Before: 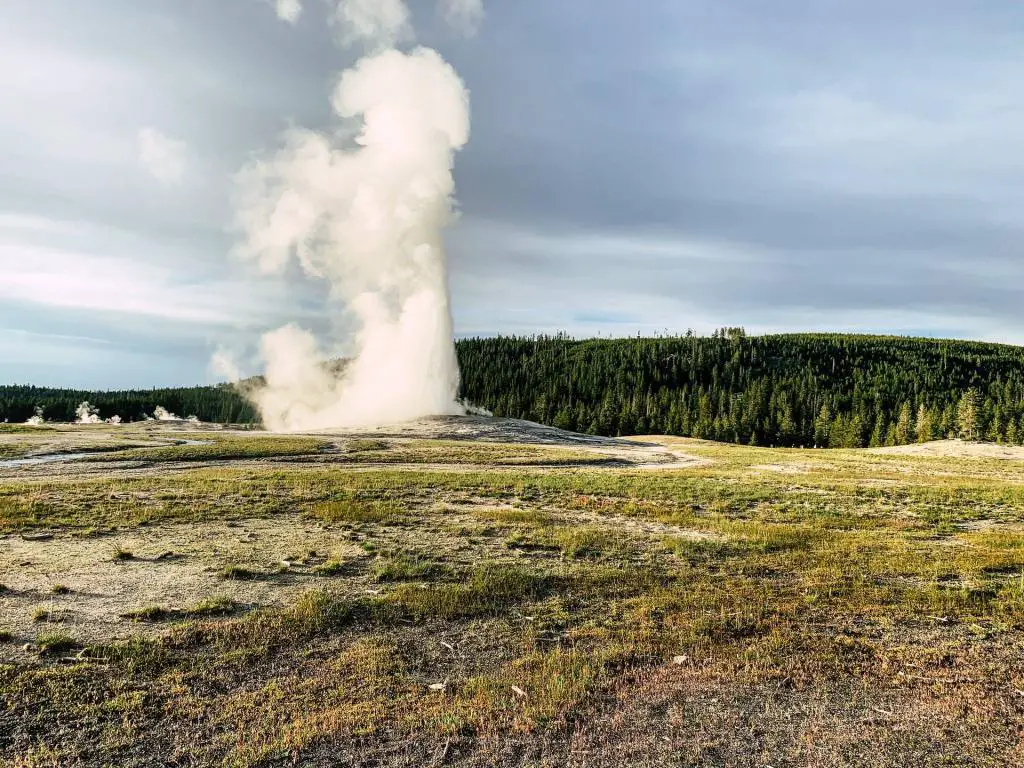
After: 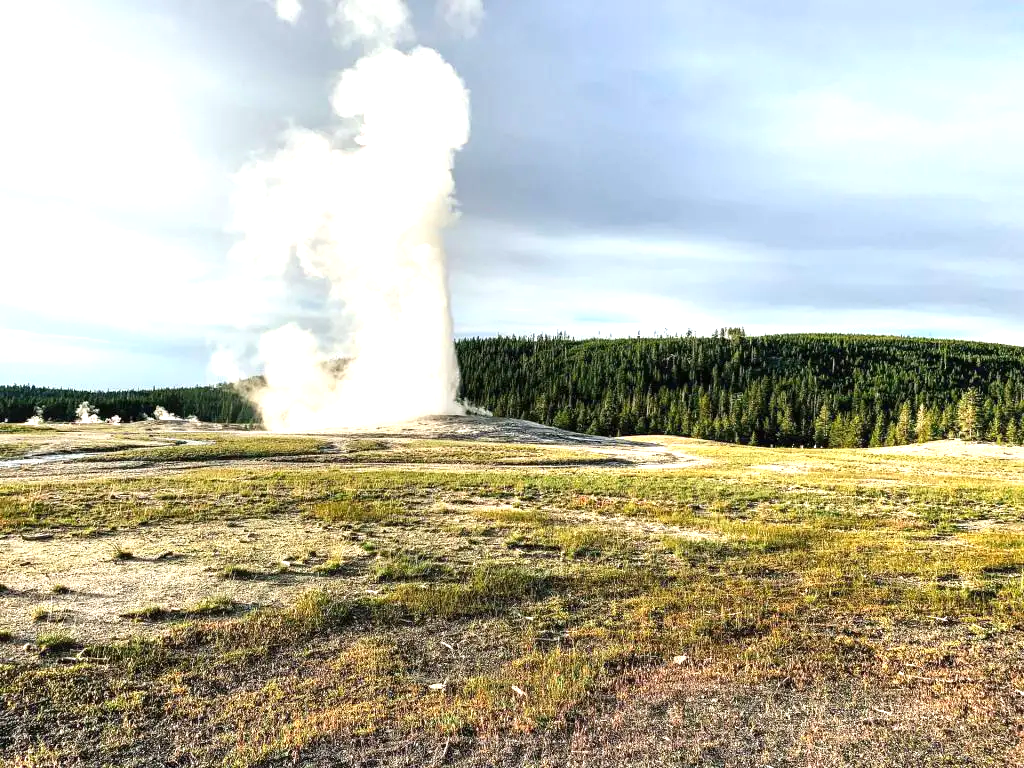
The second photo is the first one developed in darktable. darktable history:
contrast equalizer: y [[0.5, 0.5, 0.468, 0.5, 0.5, 0.5], [0.5 ×6], [0.5 ×6], [0 ×6], [0 ×6]], mix 0.361
exposure: exposure 0.74 EV, compensate highlight preservation false
levels: levels [0, 0.499, 1]
